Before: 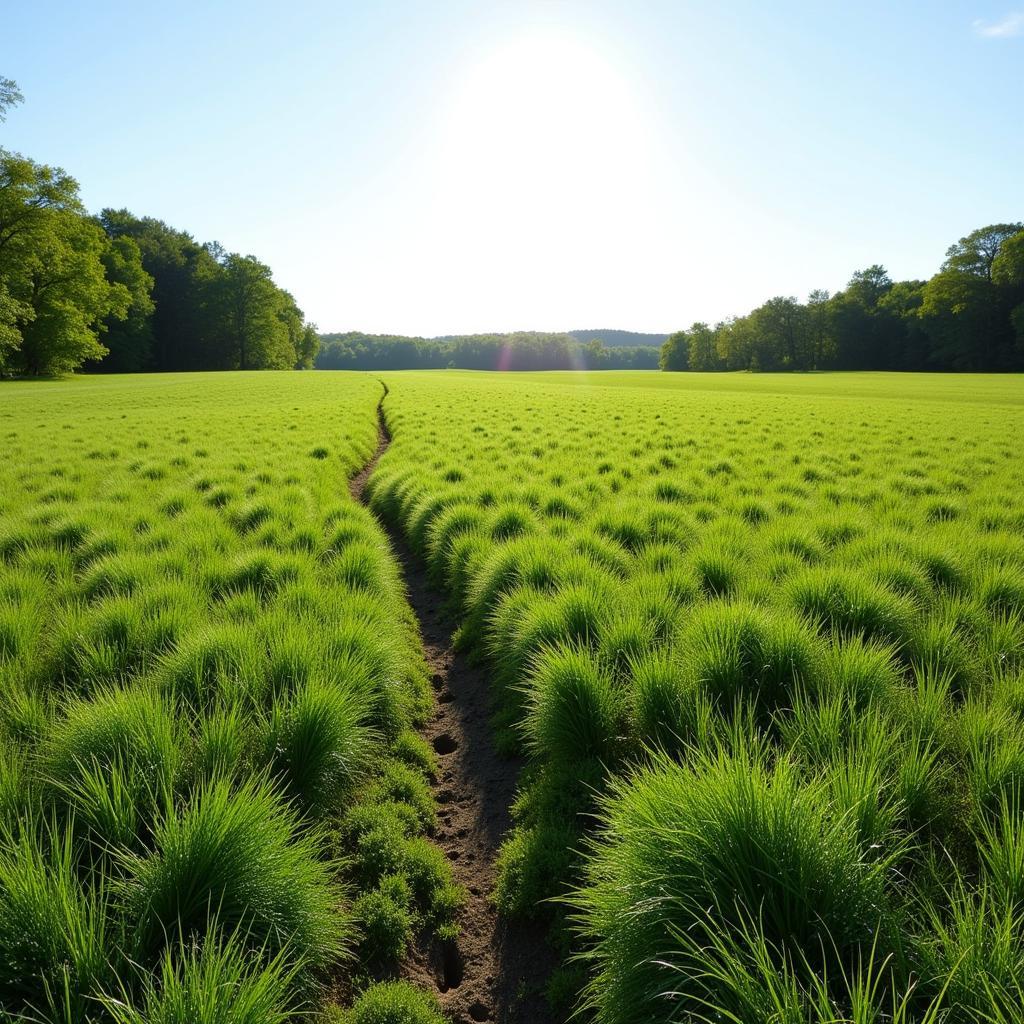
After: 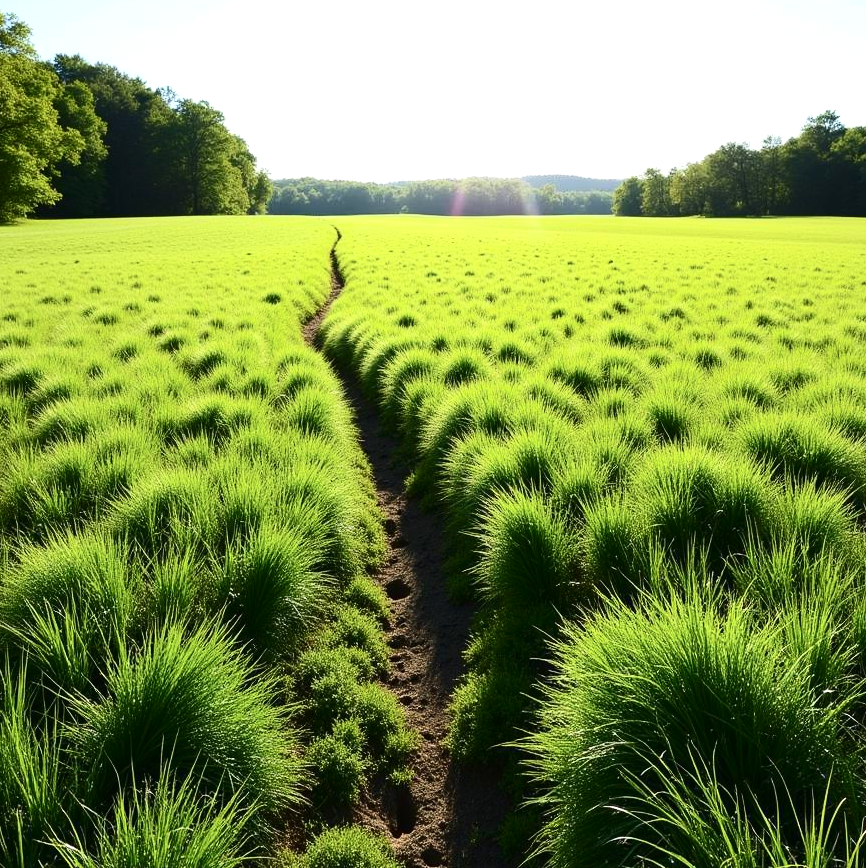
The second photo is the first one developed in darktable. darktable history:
exposure: black level correction -0.002, exposure 0.547 EV, compensate highlight preservation false
crop and rotate: left 4.663%, top 15.224%, right 10.689%
contrast brightness saturation: contrast 0.295
